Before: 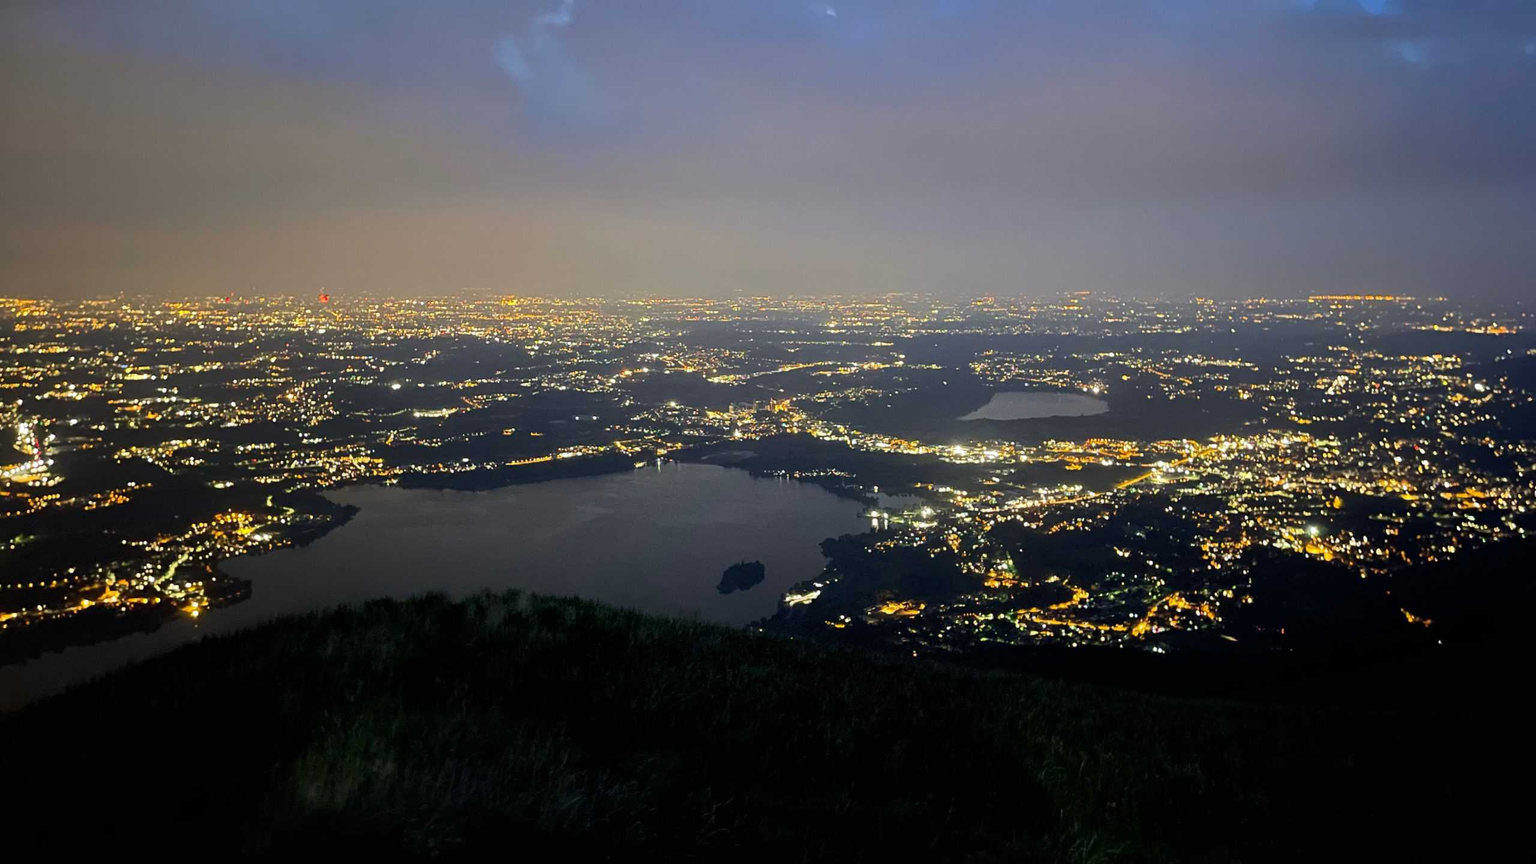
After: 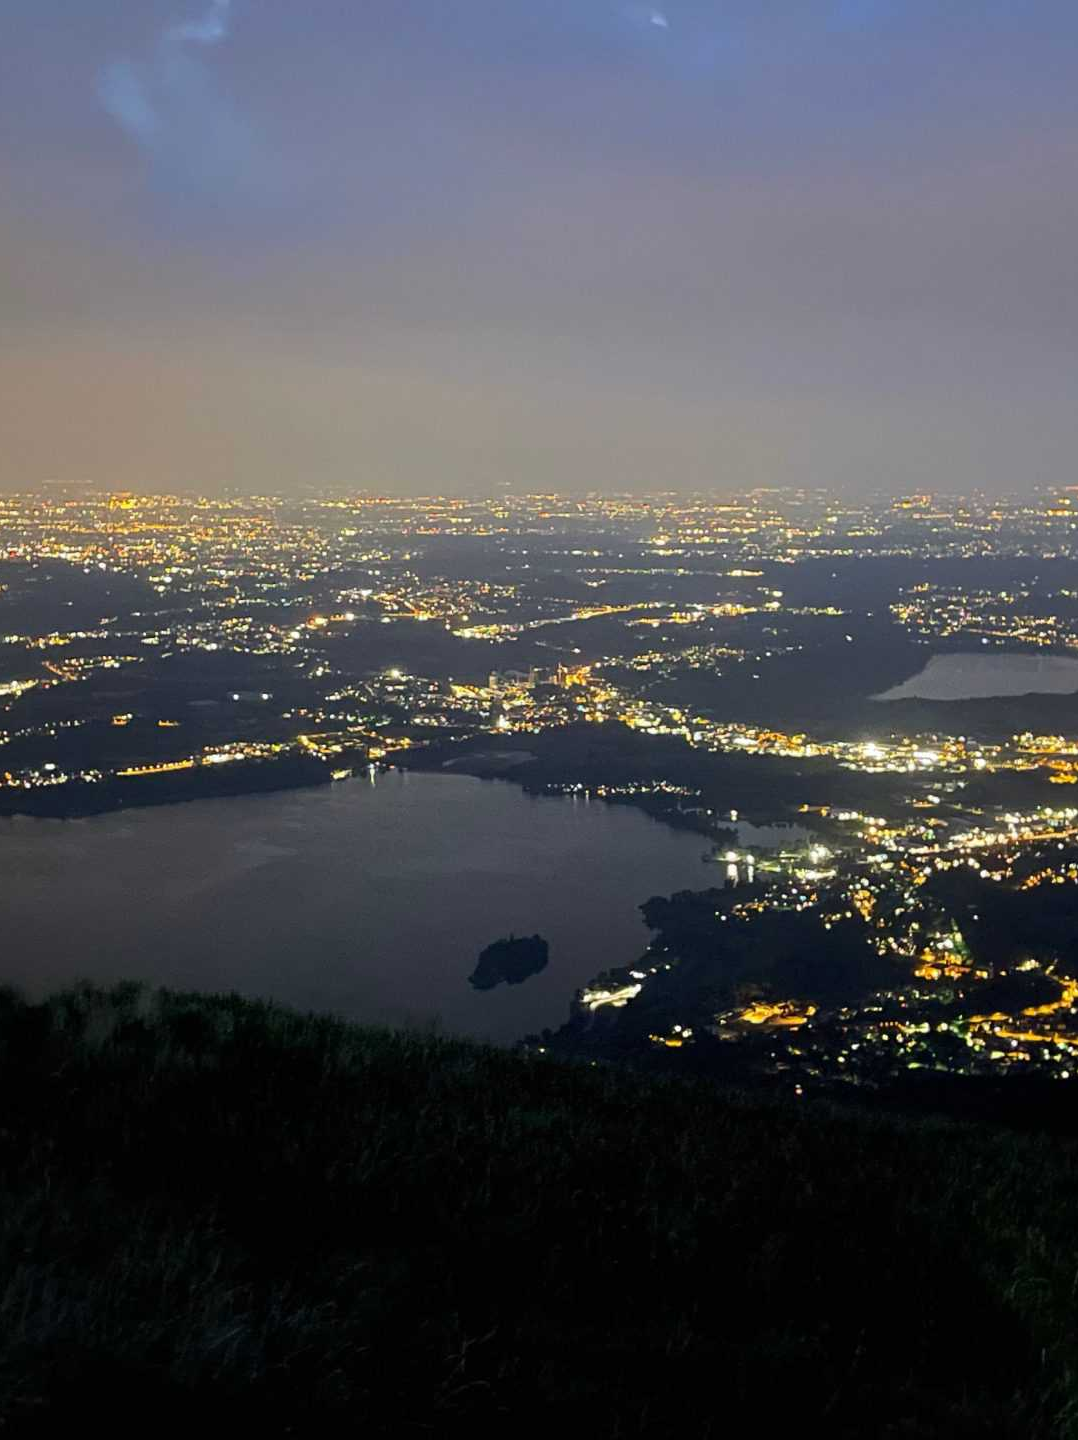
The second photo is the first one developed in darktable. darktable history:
crop: left 28.395%, right 29.47%
